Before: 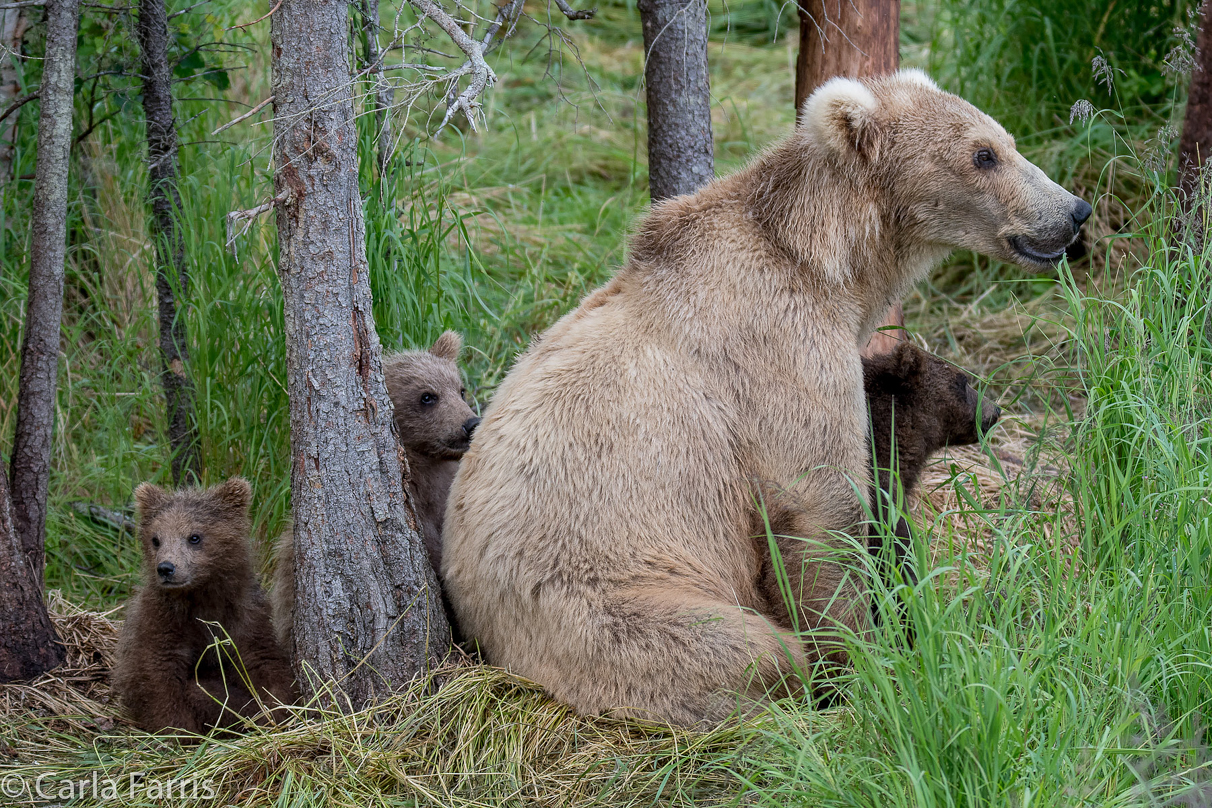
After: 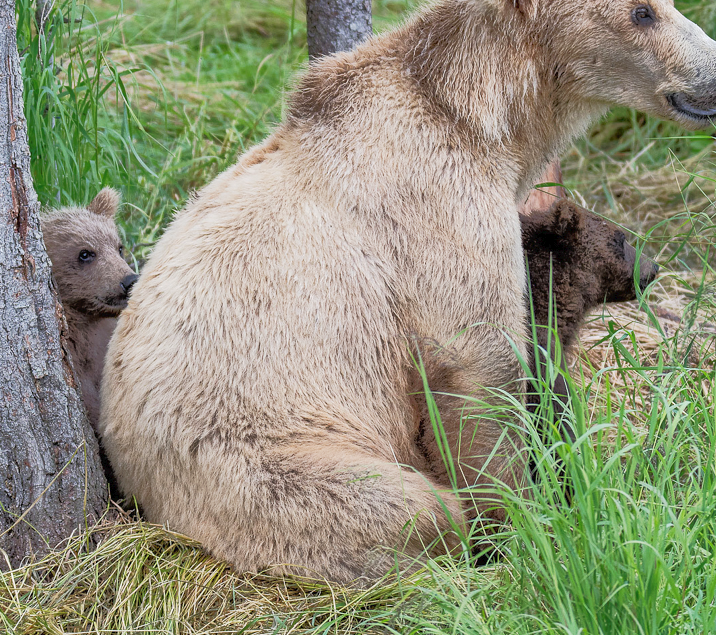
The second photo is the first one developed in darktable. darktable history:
tone equalizer: -8 EV -0.528 EV, -7 EV -0.319 EV, -6 EV -0.083 EV, -5 EV 0.413 EV, -4 EV 0.985 EV, -3 EV 0.791 EV, -2 EV -0.01 EV, -1 EV 0.14 EV, +0 EV -0.012 EV, smoothing 1
tone curve: curves: ch0 [(0, 0) (0.003, 0.026) (0.011, 0.03) (0.025, 0.047) (0.044, 0.082) (0.069, 0.119) (0.1, 0.157) (0.136, 0.19) (0.177, 0.231) (0.224, 0.27) (0.277, 0.318) (0.335, 0.383) (0.399, 0.456) (0.468, 0.532) (0.543, 0.618) (0.623, 0.71) (0.709, 0.786) (0.801, 0.851) (0.898, 0.908) (1, 1)], preserve colors none
crop and rotate: left 28.256%, top 17.734%, right 12.656%, bottom 3.573%
